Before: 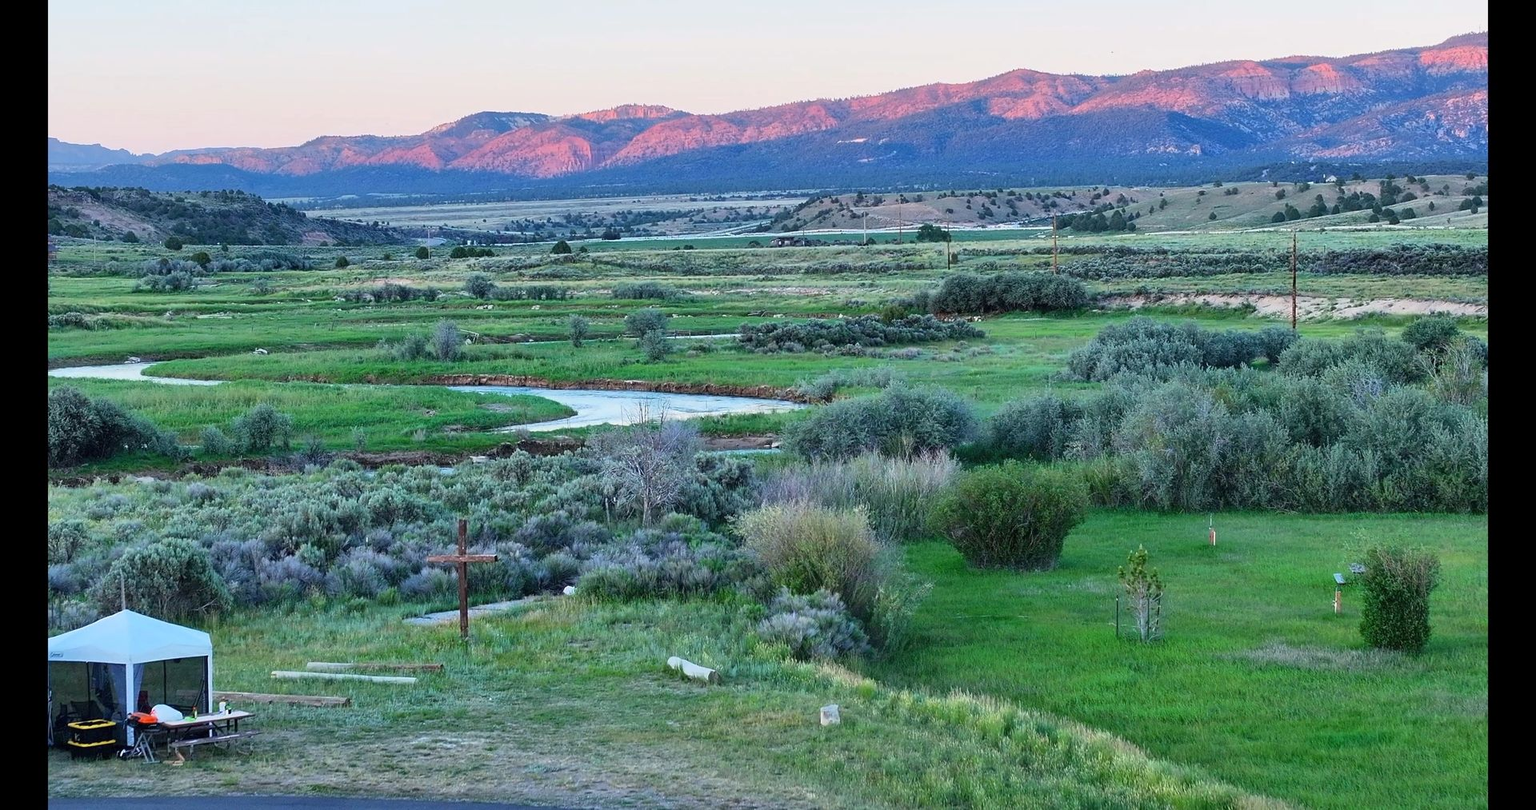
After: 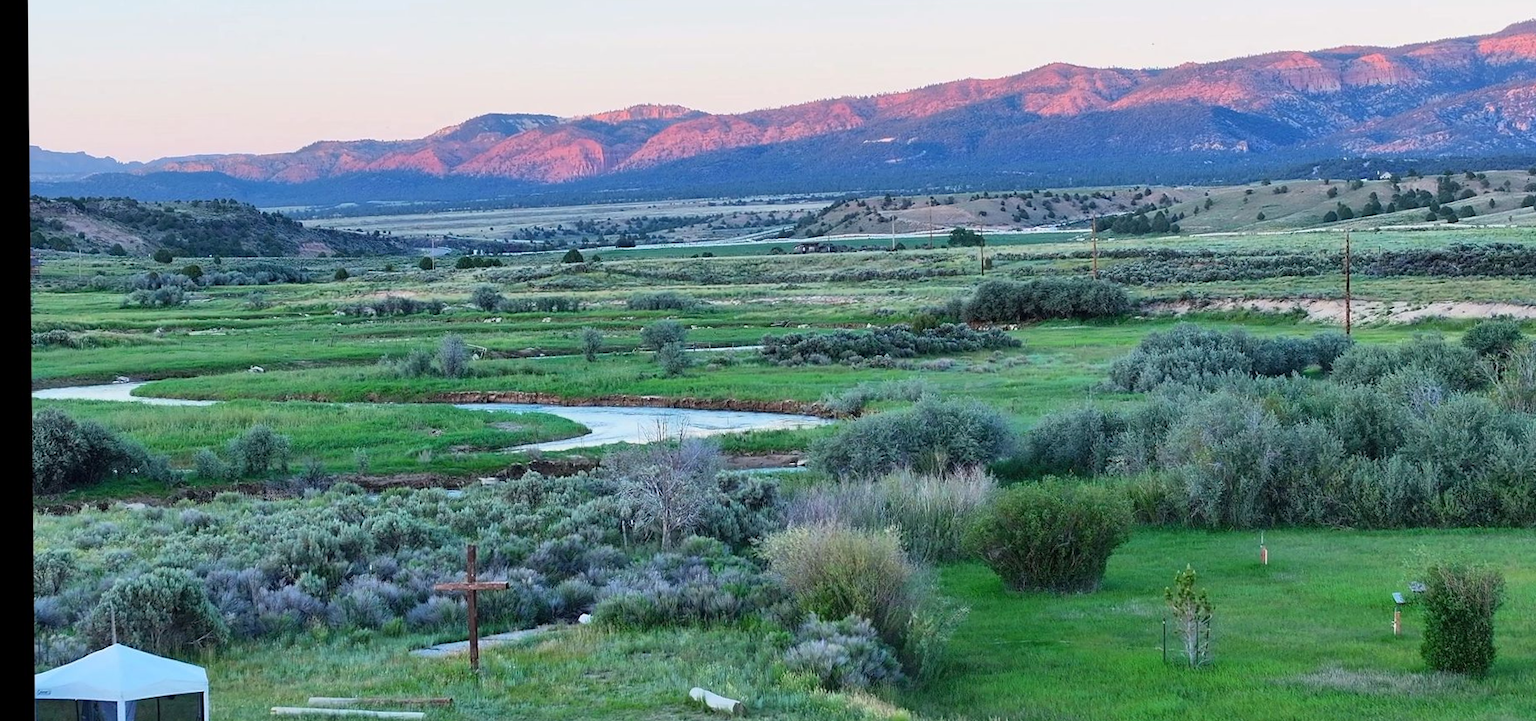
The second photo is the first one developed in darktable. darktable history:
crop and rotate: angle 0.575°, left 0.239%, right 3.318%, bottom 14.165%
